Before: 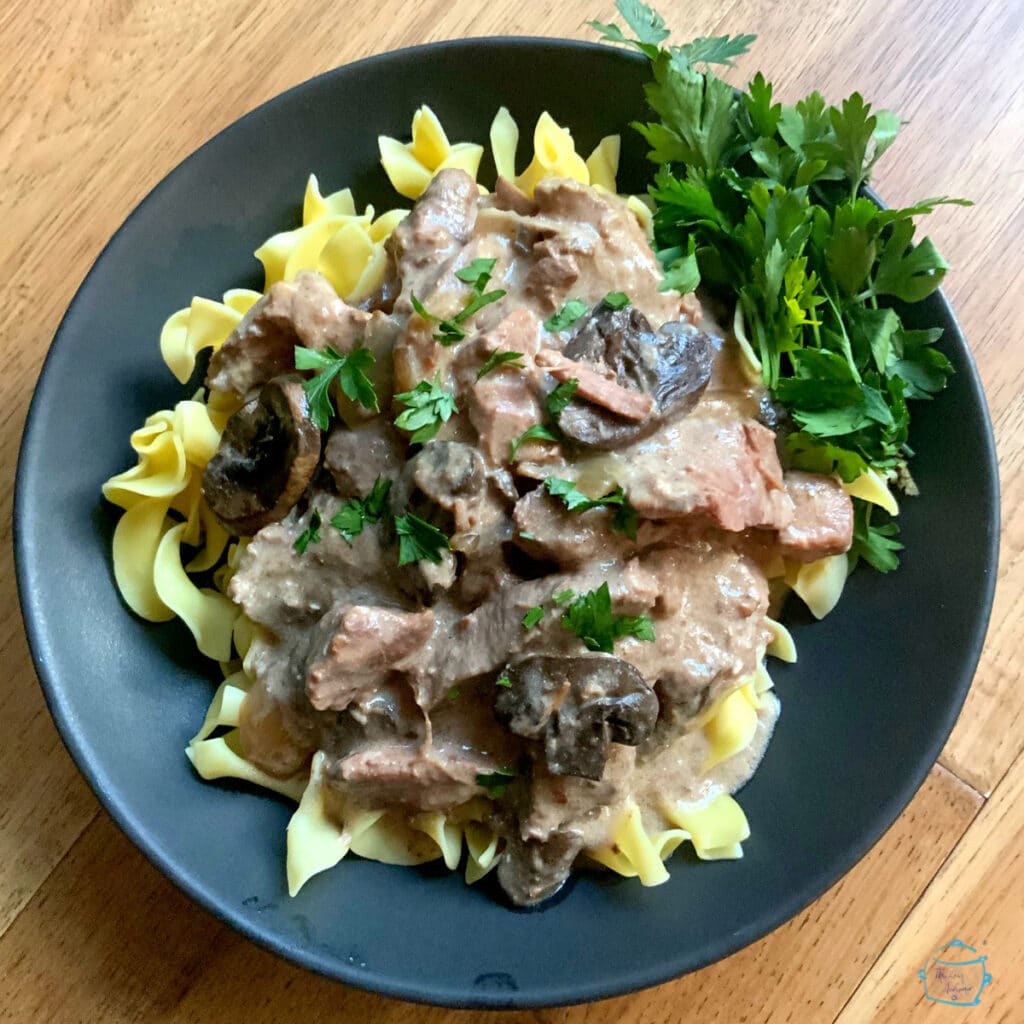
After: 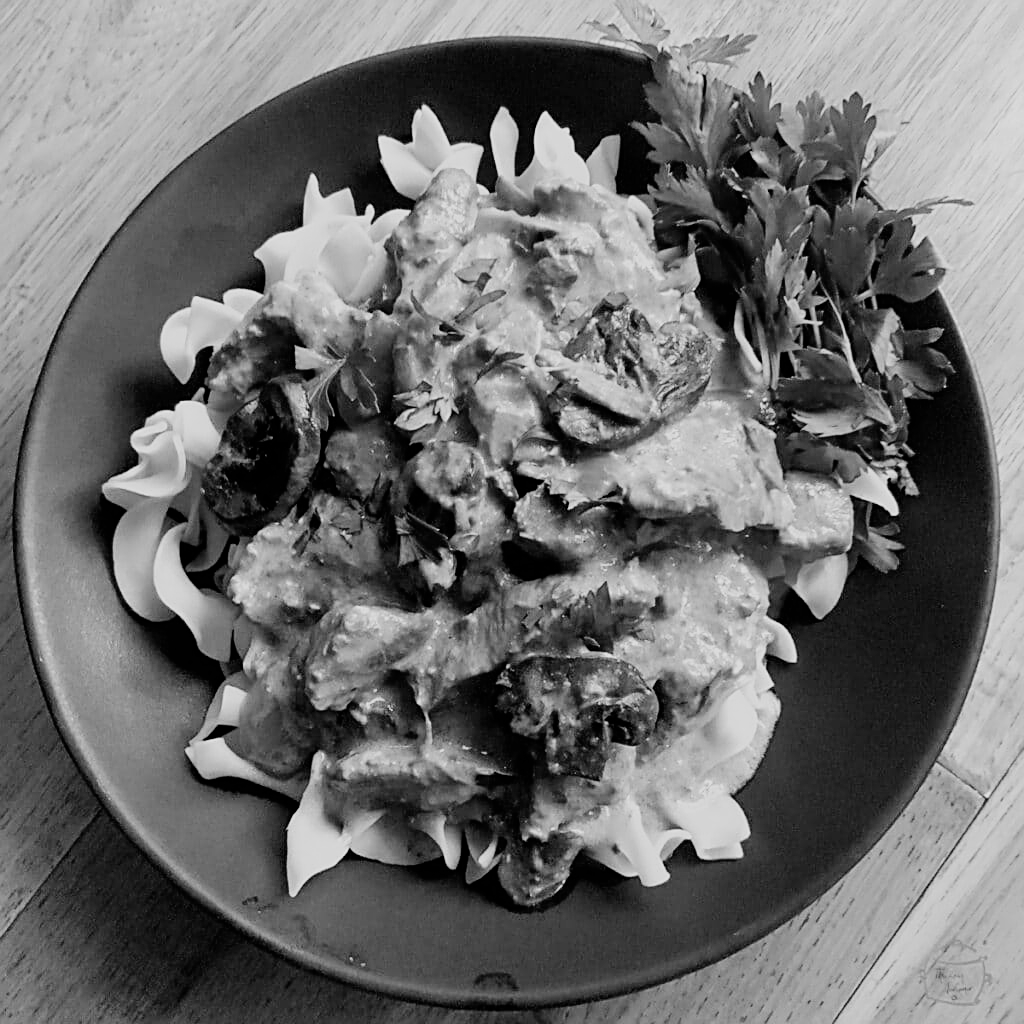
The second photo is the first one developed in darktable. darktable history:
sharpen: on, module defaults
filmic rgb: black relative exposure -7.65 EV, white relative exposure 4.56 EV, hardness 3.61, contrast 1.106
monochrome: size 3.1
